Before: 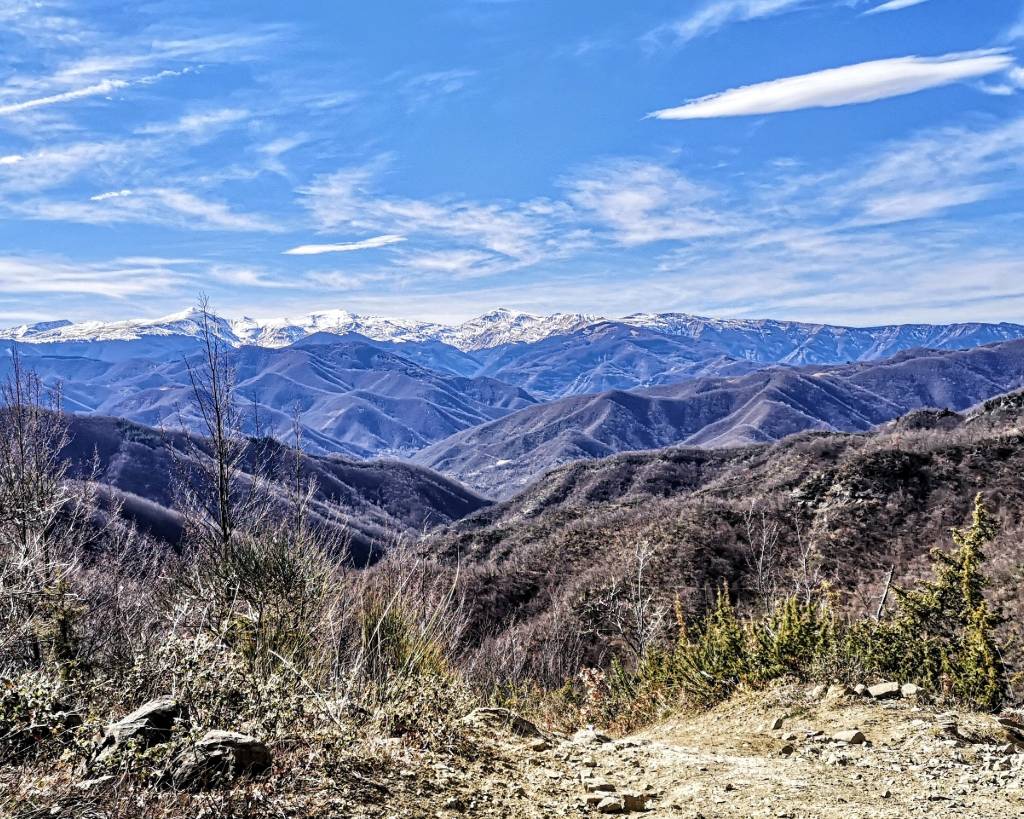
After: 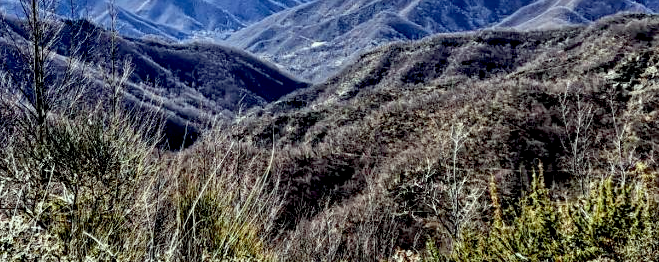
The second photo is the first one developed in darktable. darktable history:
crop: left 18.091%, top 51.13%, right 17.525%, bottom 16.85%
exposure: black level correction 0.016, exposure -0.009 EV, compensate highlight preservation false
color correction: highlights a* -8, highlights b* 3.1
